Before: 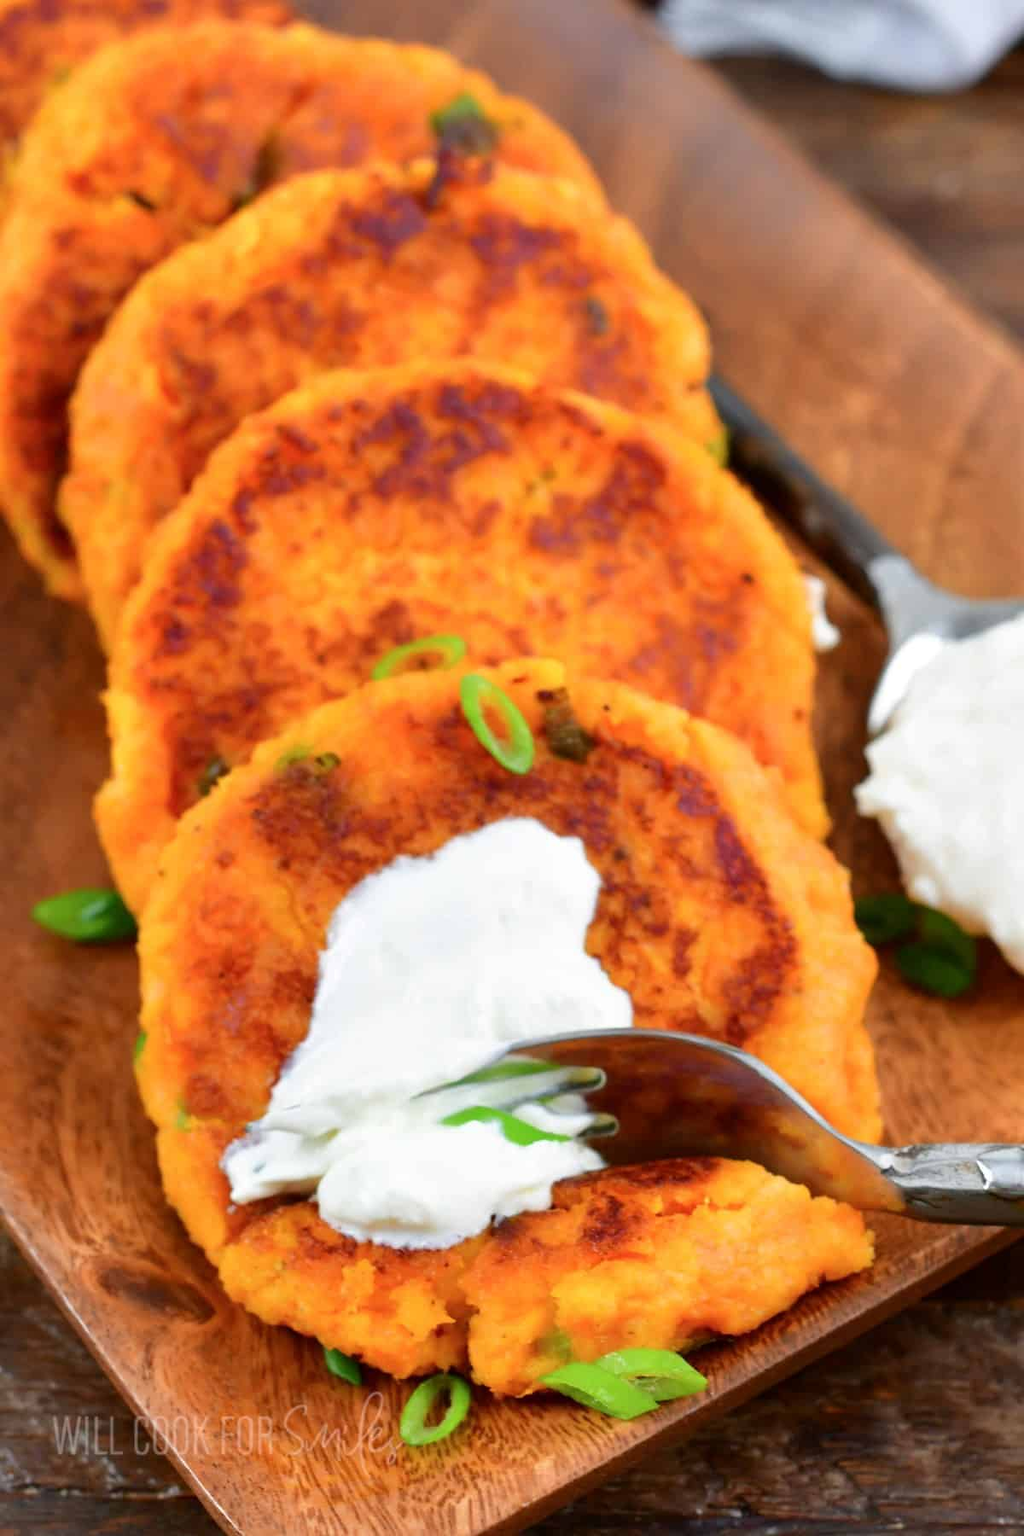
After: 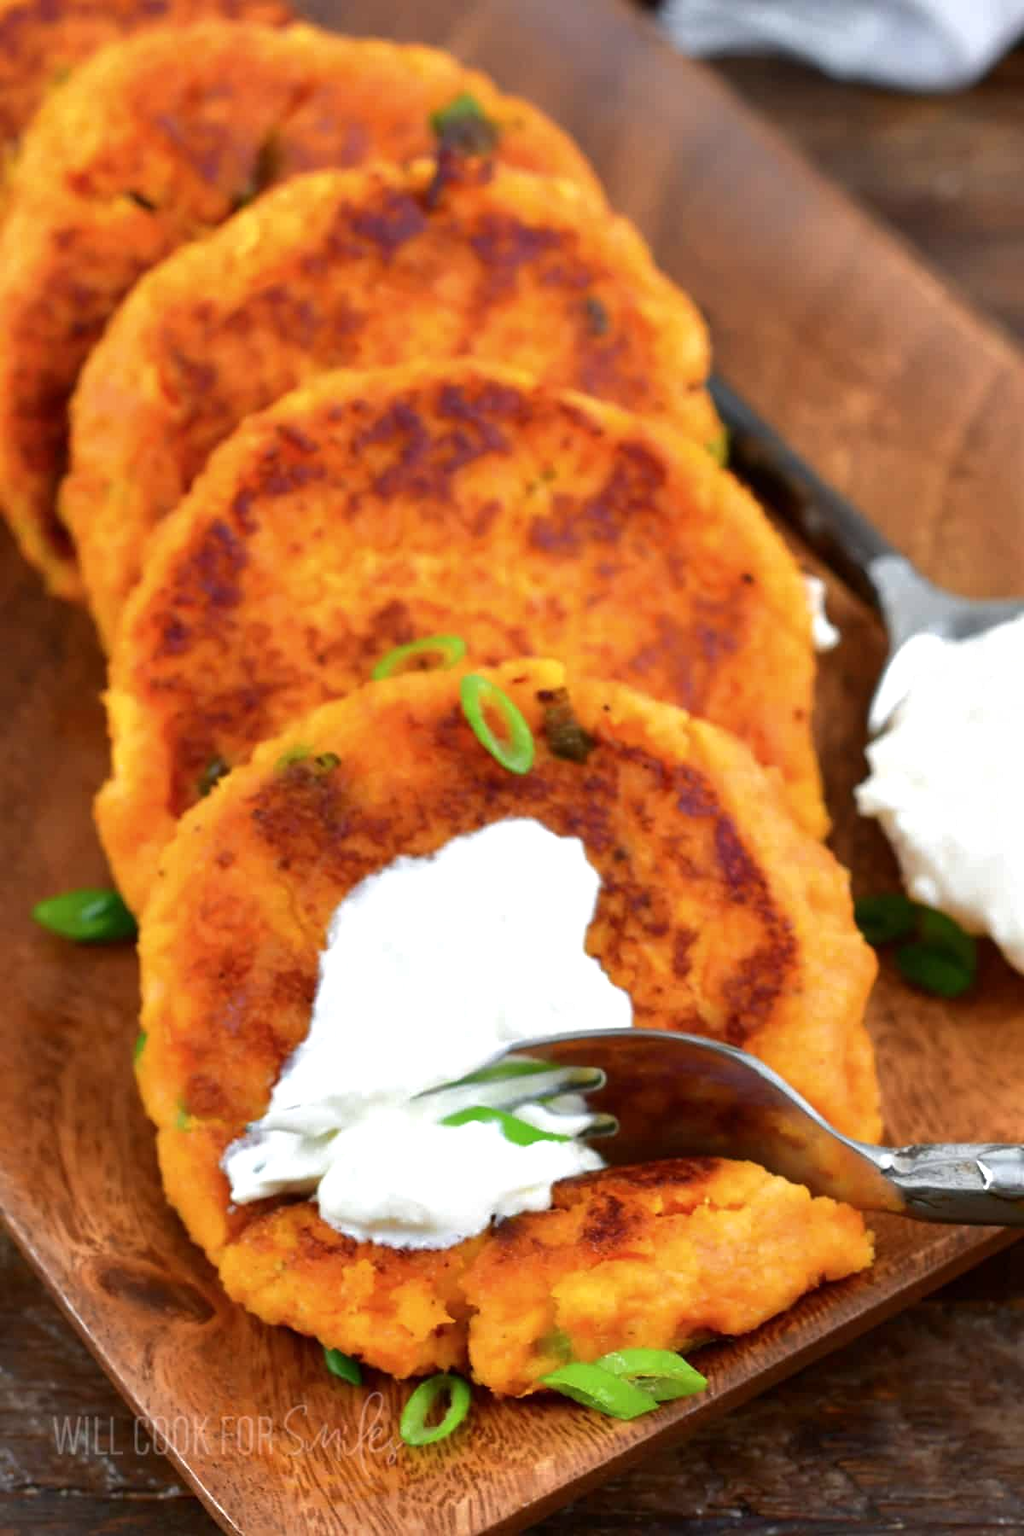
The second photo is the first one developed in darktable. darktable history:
base curve: curves: ch0 [(0, 0) (0.74, 0.67) (1, 1)]
tone equalizer: -8 EV -1.84 EV, -7 EV -1.16 EV, -6 EV -1.62 EV, smoothing diameter 25%, edges refinement/feathering 10, preserve details guided filter
exposure: black level correction -0.001, exposure 0.08 EV
